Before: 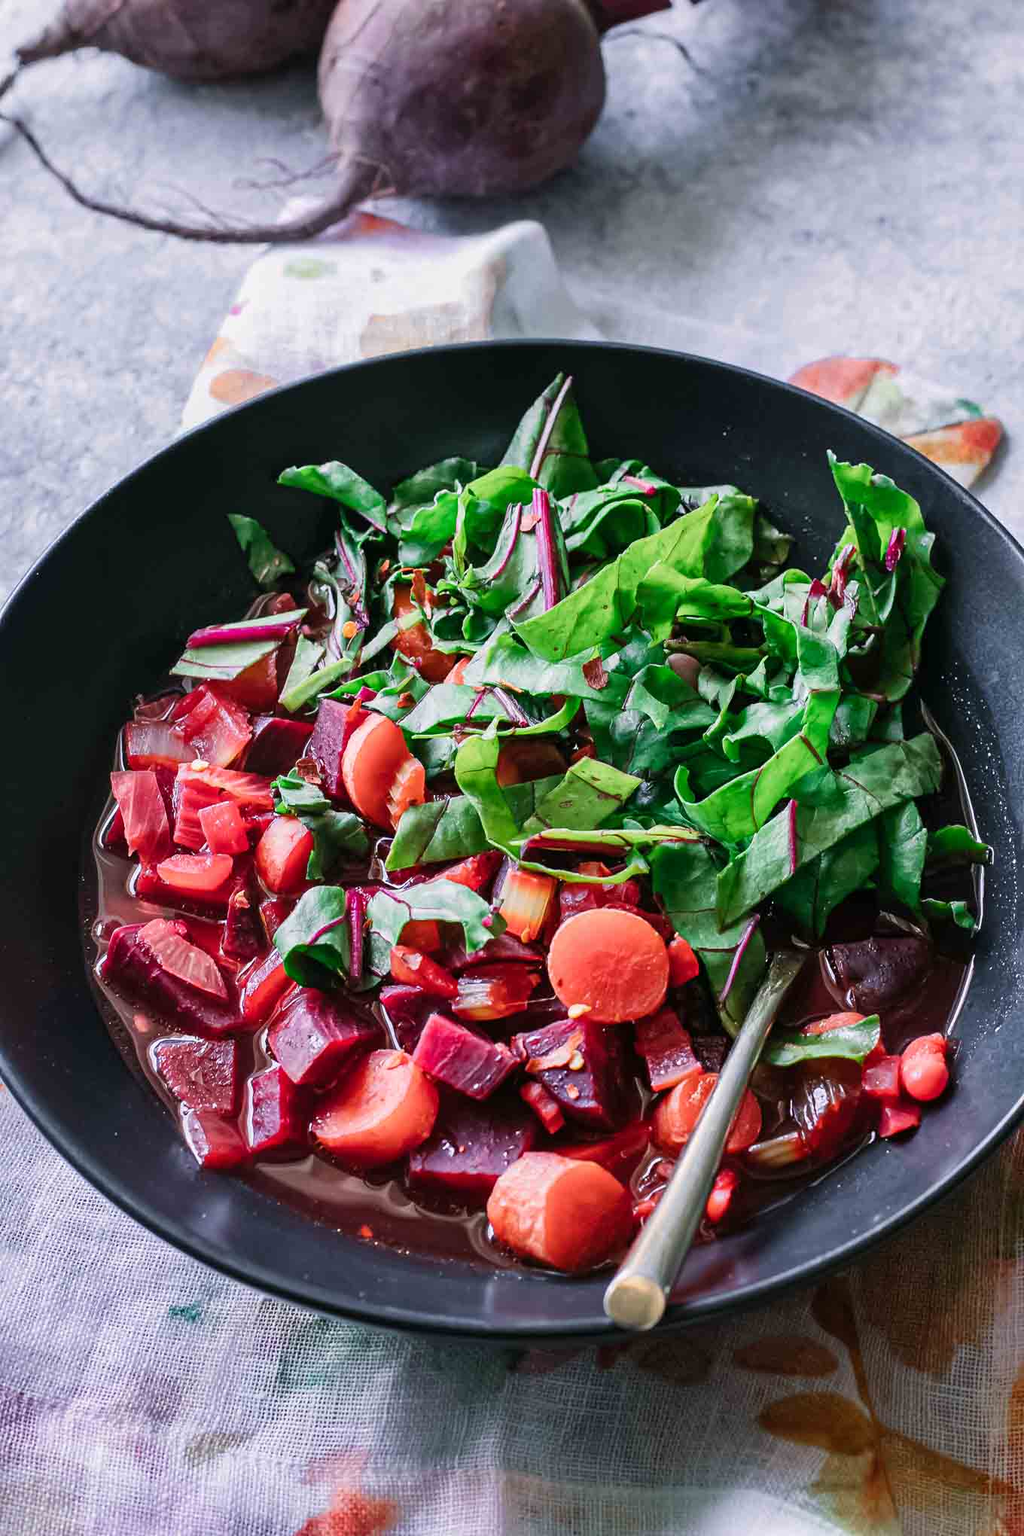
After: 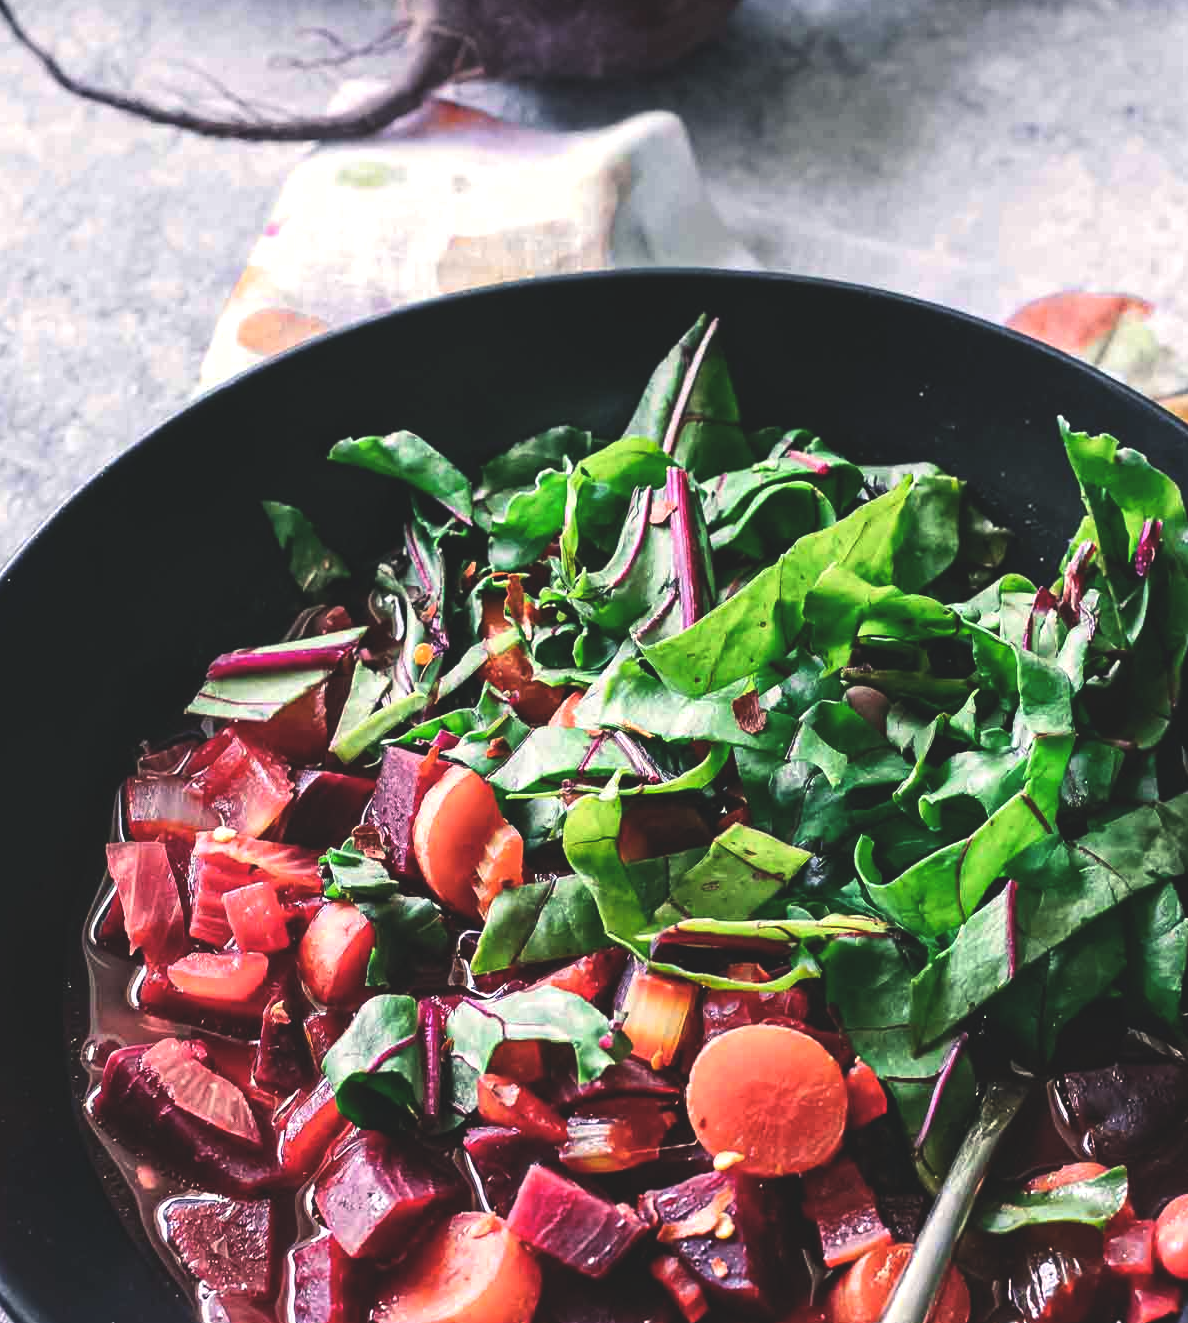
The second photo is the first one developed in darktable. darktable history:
tone equalizer: -8 EV -0.765 EV, -7 EV -0.677 EV, -6 EV -0.564 EV, -5 EV -0.411 EV, -3 EV 0.374 EV, -2 EV 0.6 EV, -1 EV 0.676 EV, +0 EV 0.755 EV, edges refinement/feathering 500, mask exposure compensation -1.57 EV, preserve details no
color balance rgb: shadows lift › chroma 1.015%, shadows lift › hue 241.68°, highlights gain › chroma 3.074%, highlights gain › hue 76.87°, perceptual saturation grading › global saturation 0.327%, global vibrance 30.505%, contrast 9.715%
crop: left 3.027%, top 8.922%, right 9.607%, bottom 26.199%
exposure: black level correction -0.038, exposure -0.498 EV, compensate exposure bias true, compensate highlight preservation false
